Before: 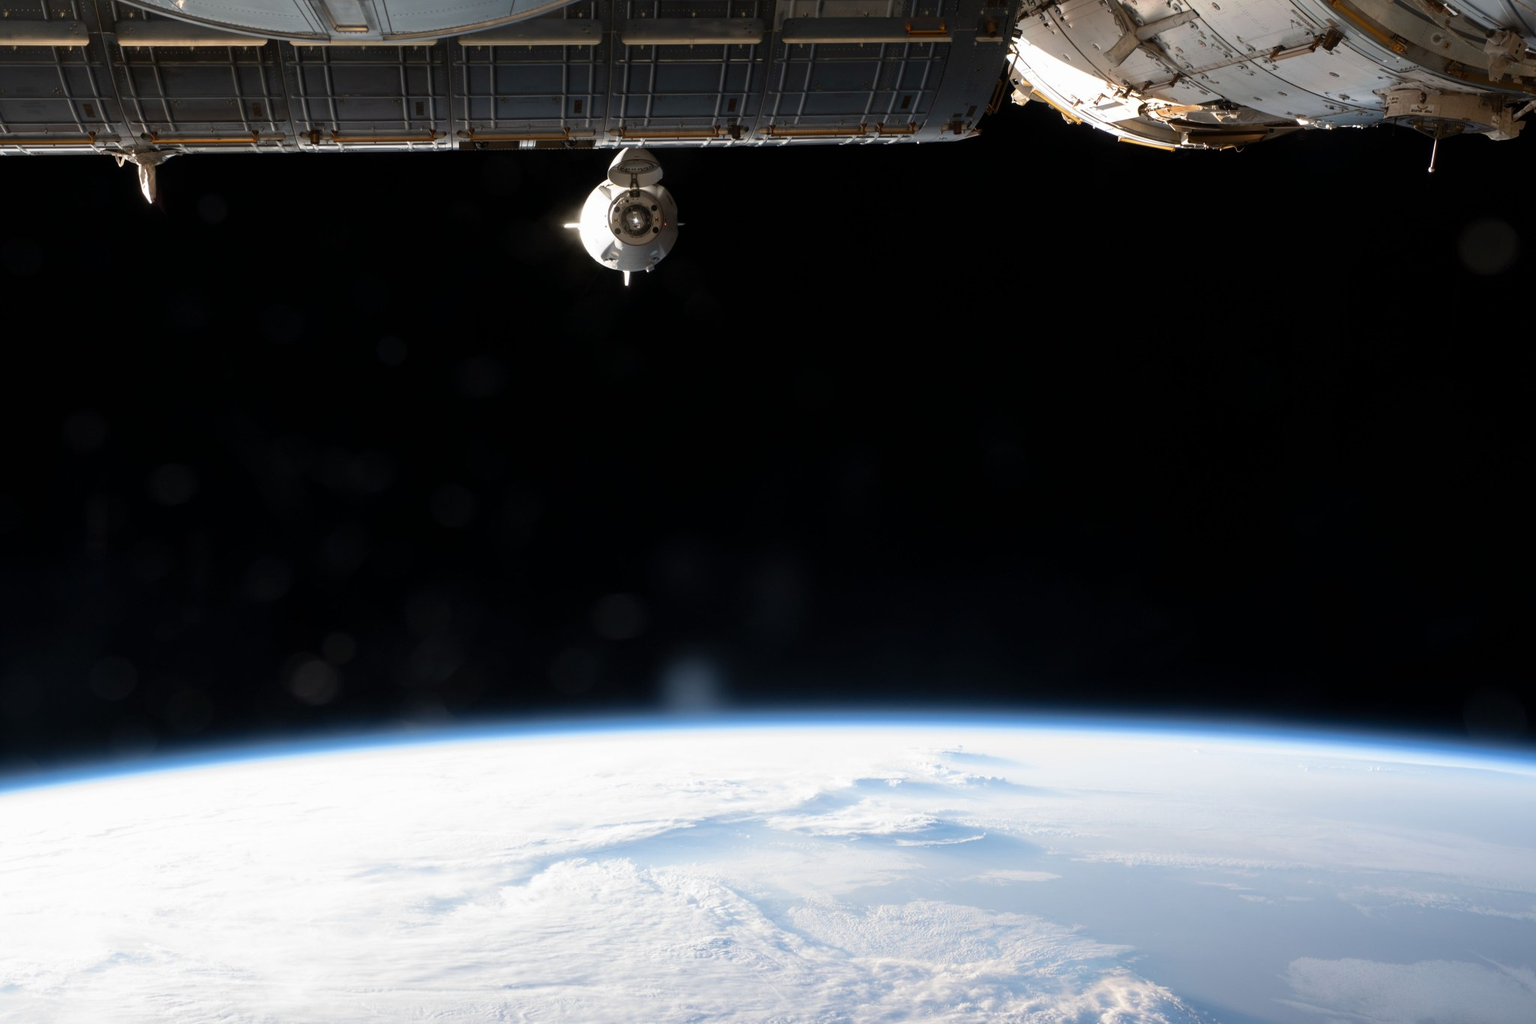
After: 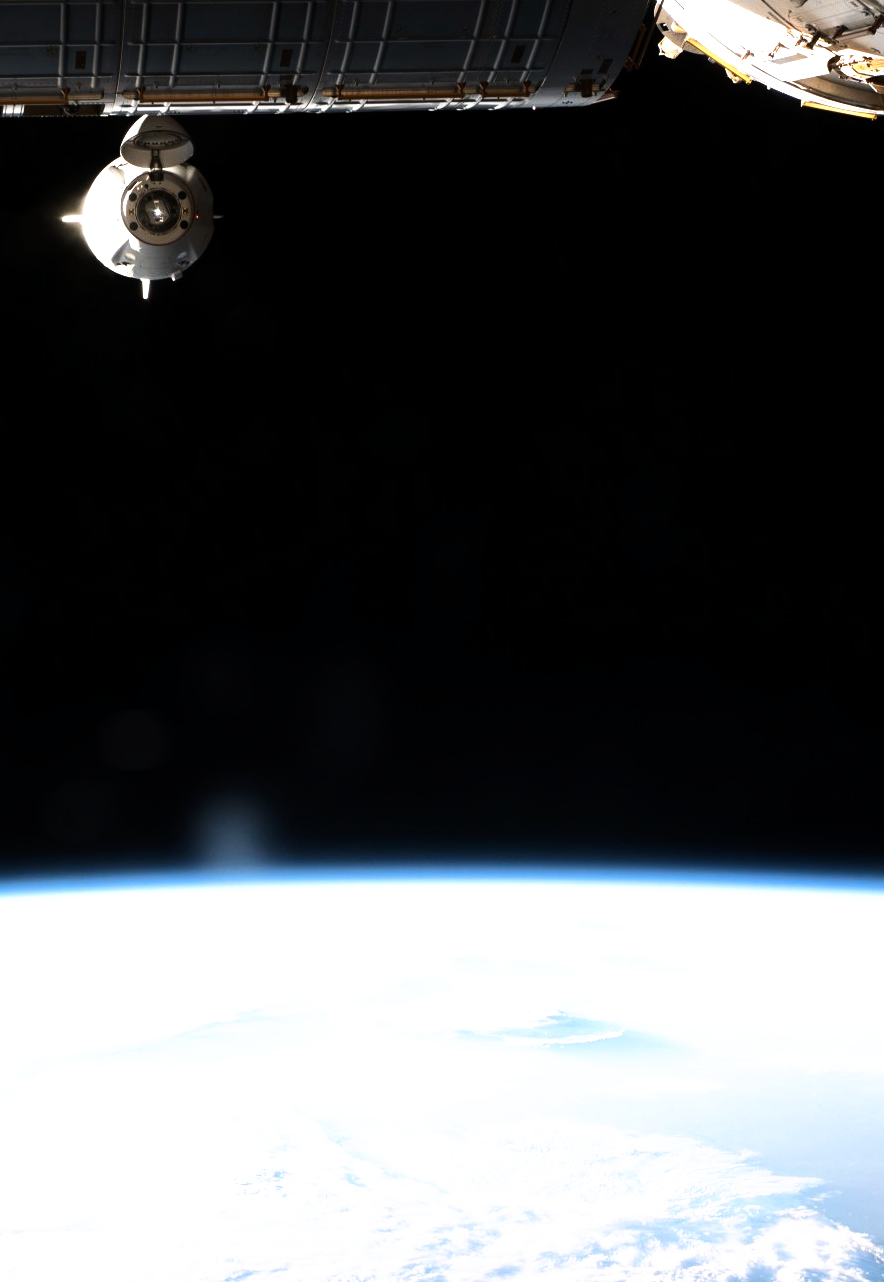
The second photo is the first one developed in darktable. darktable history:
tone equalizer: -8 EV -0.777 EV, -7 EV -0.698 EV, -6 EV -0.571 EV, -5 EV -0.377 EV, -3 EV 0.37 EV, -2 EV 0.6 EV, -1 EV 0.679 EV, +0 EV 0.744 EV, edges refinement/feathering 500, mask exposure compensation -1.57 EV, preserve details no
tone curve: curves: ch0 [(0, 0) (0.003, 0.002) (0.011, 0.009) (0.025, 0.02) (0.044, 0.036) (0.069, 0.057) (0.1, 0.081) (0.136, 0.115) (0.177, 0.153) (0.224, 0.202) (0.277, 0.264) (0.335, 0.333) (0.399, 0.409) (0.468, 0.491) (0.543, 0.58) (0.623, 0.675) (0.709, 0.777) (0.801, 0.88) (0.898, 0.98) (1, 1)], preserve colors none
crop: left 33.7%, top 6.026%, right 23.119%
